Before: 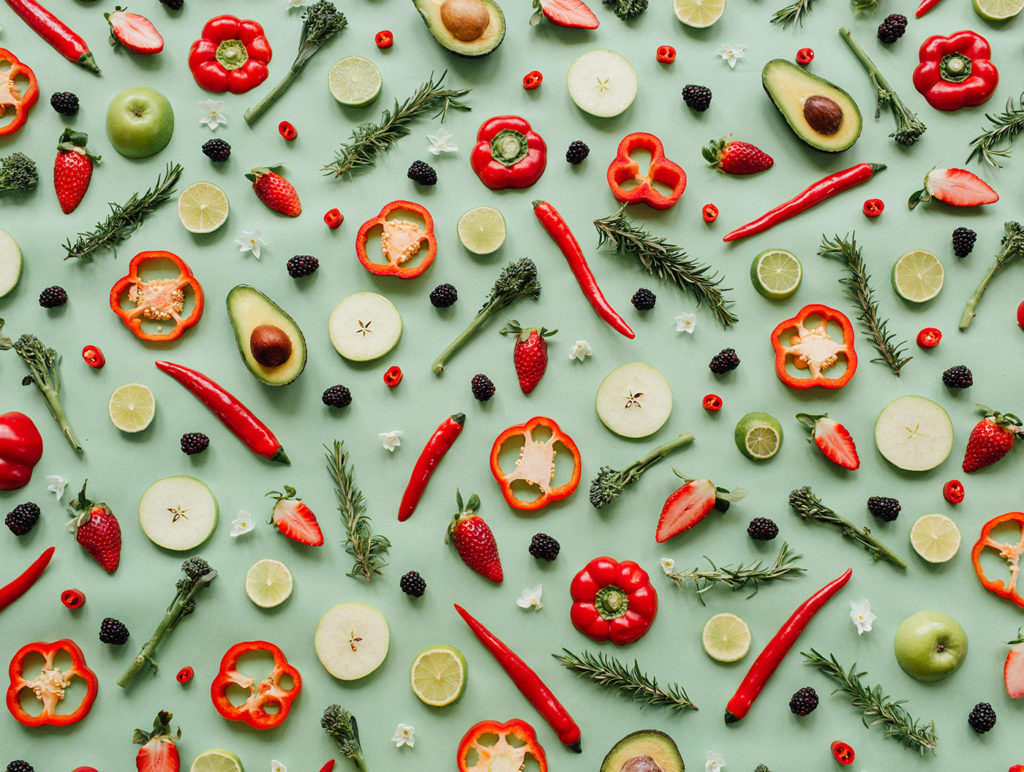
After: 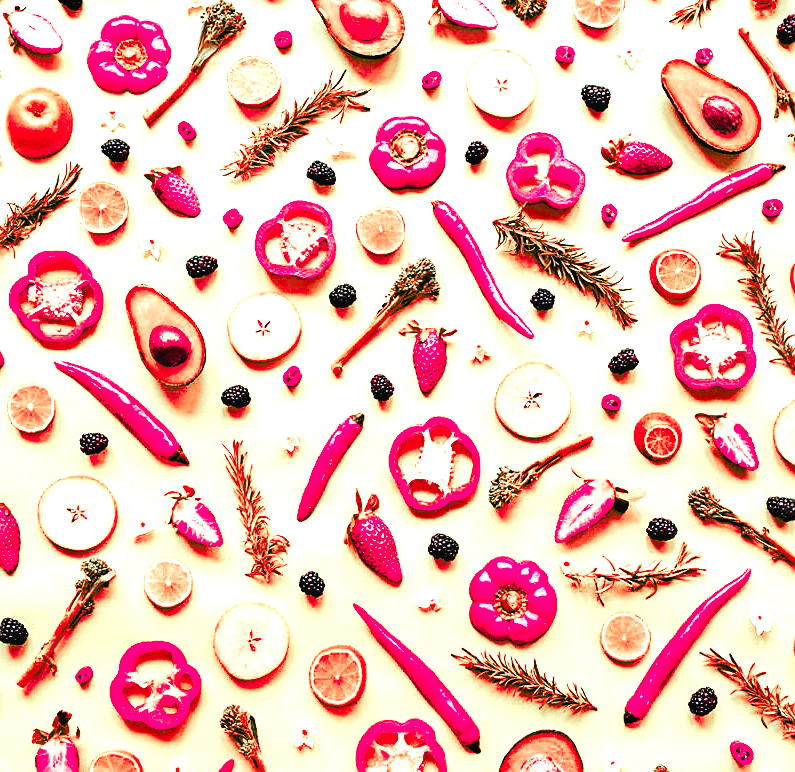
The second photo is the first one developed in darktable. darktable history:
crop: left 9.883%, right 12.456%
contrast brightness saturation: contrast 0.031, brightness 0.057, saturation 0.128
color balance rgb: shadows lift › chroma 0.804%, shadows lift › hue 115.71°, linear chroma grading › global chroma 8.793%, perceptual saturation grading › global saturation 20%, perceptual saturation grading › highlights -25.338%, perceptual saturation grading › shadows 24.057%, perceptual brilliance grading › global brilliance -5.015%, perceptual brilliance grading › highlights 25.098%, perceptual brilliance grading › mid-tones 6.822%, perceptual brilliance grading › shadows -4.769%, global vibrance 20%
haze removal: strength 0.302, distance 0.252, compatibility mode true, adaptive false
exposure: black level correction 0, exposure 1.1 EV, compensate exposure bias true, compensate highlight preservation false
sharpen: on, module defaults
tone curve: curves: ch0 [(0, 0.023) (0.103, 0.087) (0.277, 0.28) (0.438, 0.547) (0.546, 0.678) (0.735, 0.843) (0.994, 1)]; ch1 [(0, 0) (0.371, 0.261) (0.465, 0.42) (0.488, 0.477) (0.512, 0.513) (0.542, 0.581) (0.574, 0.647) (0.636, 0.747) (1, 1)]; ch2 [(0, 0) (0.369, 0.388) (0.449, 0.431) (0.478, 0.471) (0.516, 0.517) (0.575, 0.642) (0.649, 0.726) (1, 1)], preserve colors none
color zones: curves: ch0 [(0.006, 0.385) (0.143, 0.563) (0.243, 0.321) (0.352, 0.464) (0.516, 0.456) (0.625, 0.5) (0.75, 0.5) (0.875, 0.5)]; ch1 [(0, 0.5) (0.134, 0.504) (0.246, 0.463) (0.421, 0.515) (0.5, 0.56) (0.625, 0.5) (0.75, 0.5) (0.875, 0.5)]; ch2 [(0, 0.5) (0.131, 0.426) (0.307, 0.289) (0.38, 0.188) (0.513, 0.216) (0.625, 0.548) (0.75, 0.468) (0.838, 0.396) (0.971, 0.311)]
